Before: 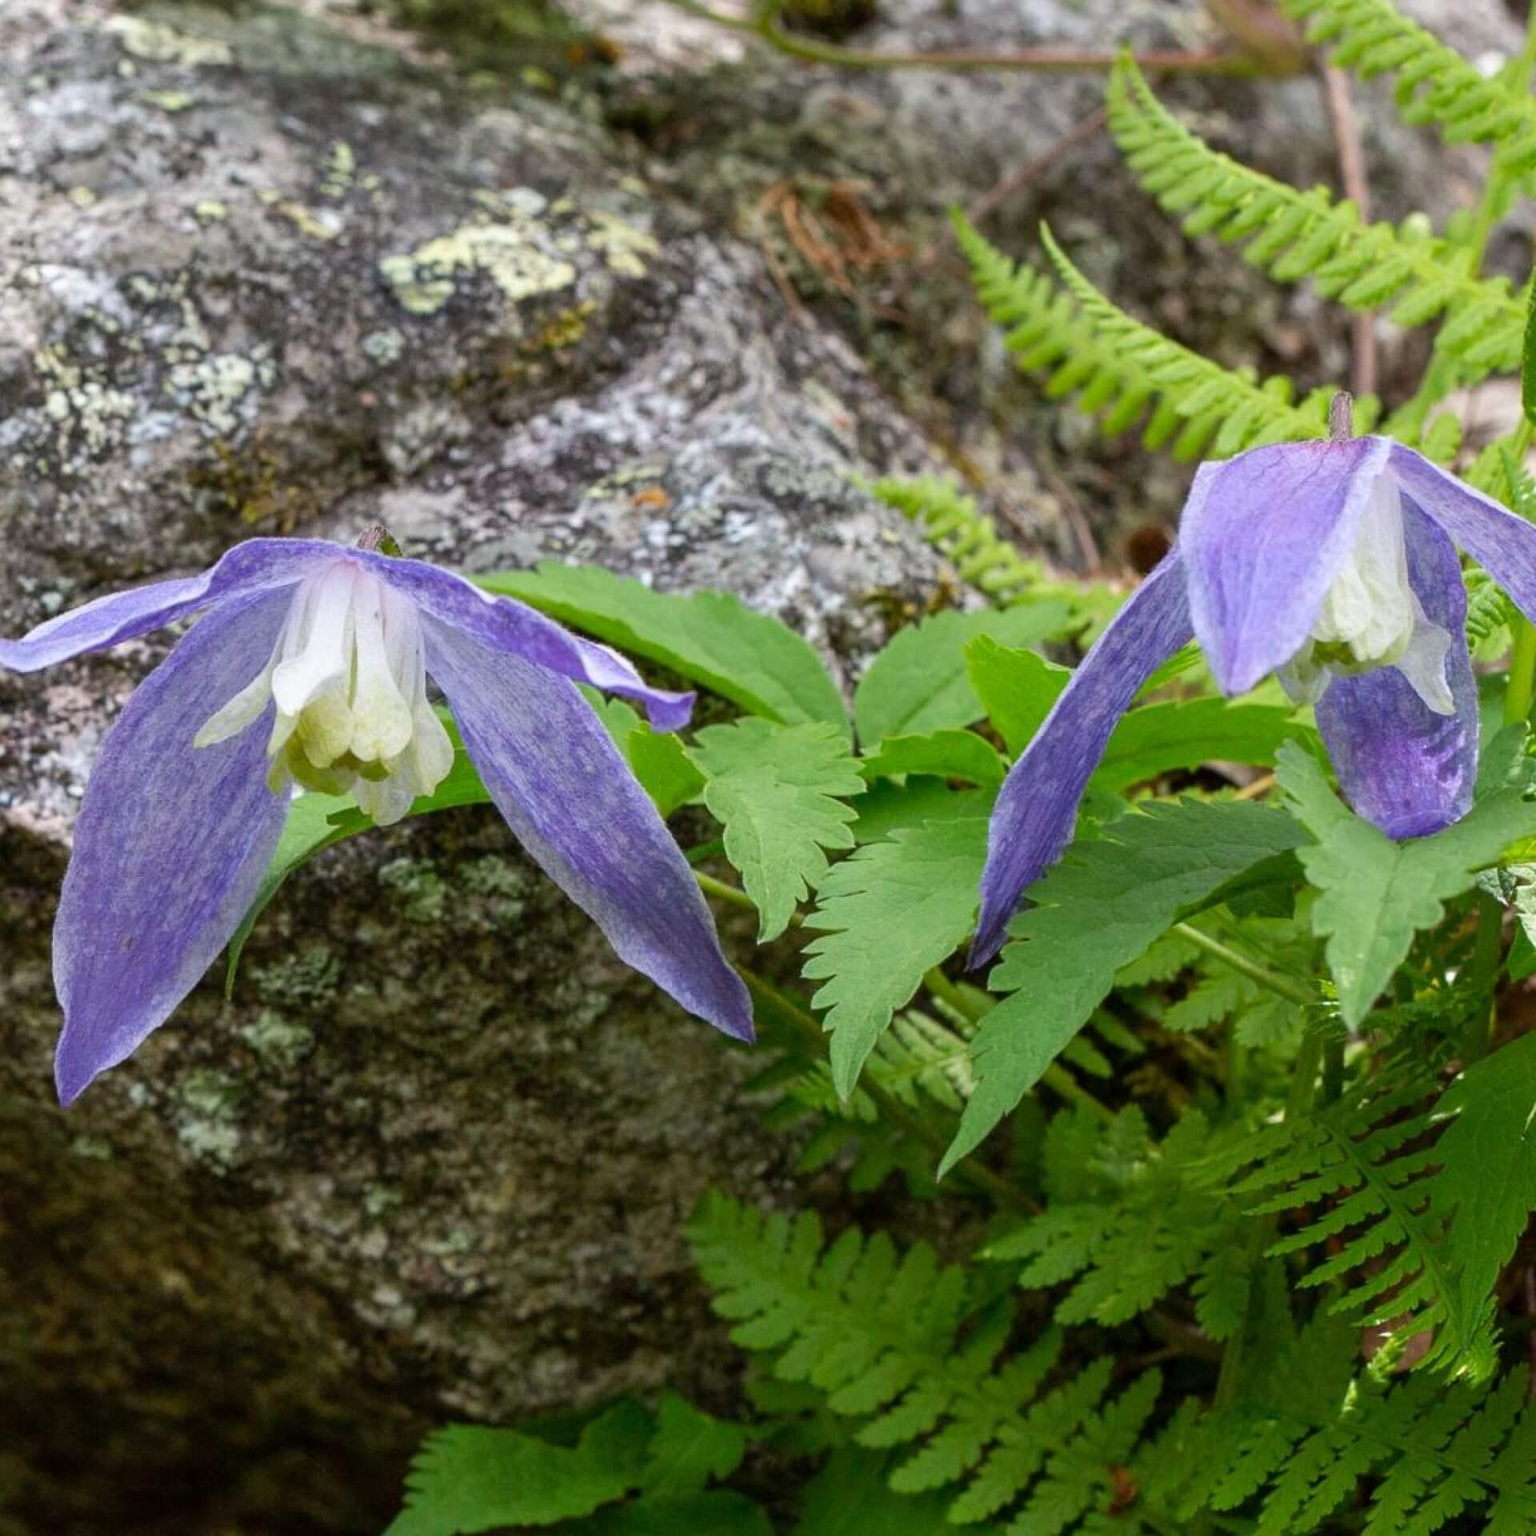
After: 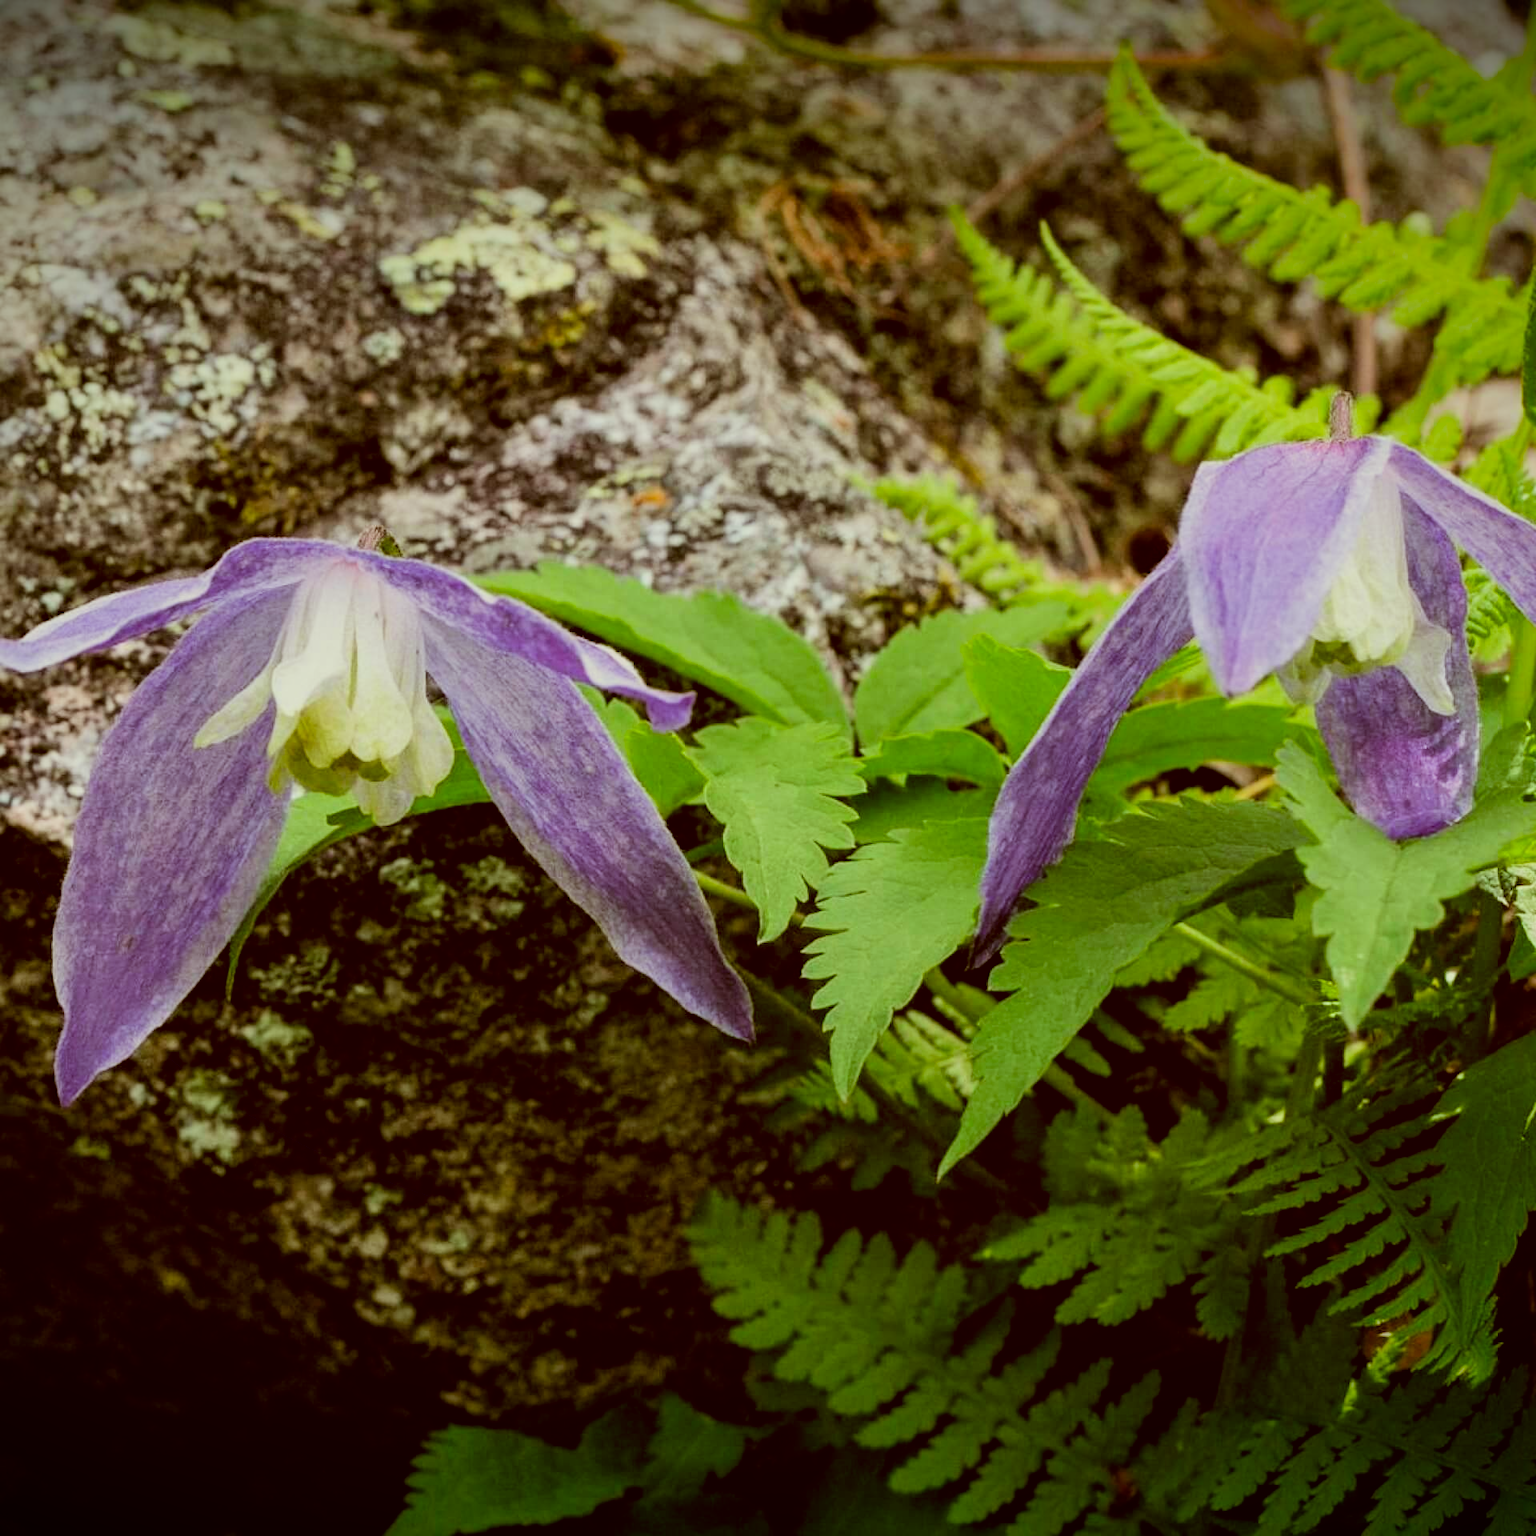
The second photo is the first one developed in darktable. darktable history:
color balance rgb: perceptual saturation grading › global saturation 0.142%, perceptual brilliance grading › global brilliance -0.954%, perceptual brilliance grading › highlights -0.737%, perceptual brilliance grading › mid-tones -0.741%, perceptual brilliance grading › shadows -1.624%, global vibrance 20%
vignetting: fall-off start 97.84%, fall-off radius 101.08%, brightness -0.983, saturation 0.493, width/height ratio 1.364, unbound false
color correction: highlights a* -6.08, highlights b* 9.45, shadows a* 10.48, shadows b* 23.68
filmic rgb: black relative exposure -5.14 EV, white relative exposure 3.97 EV, hardness 2.9, contrast 1.296
